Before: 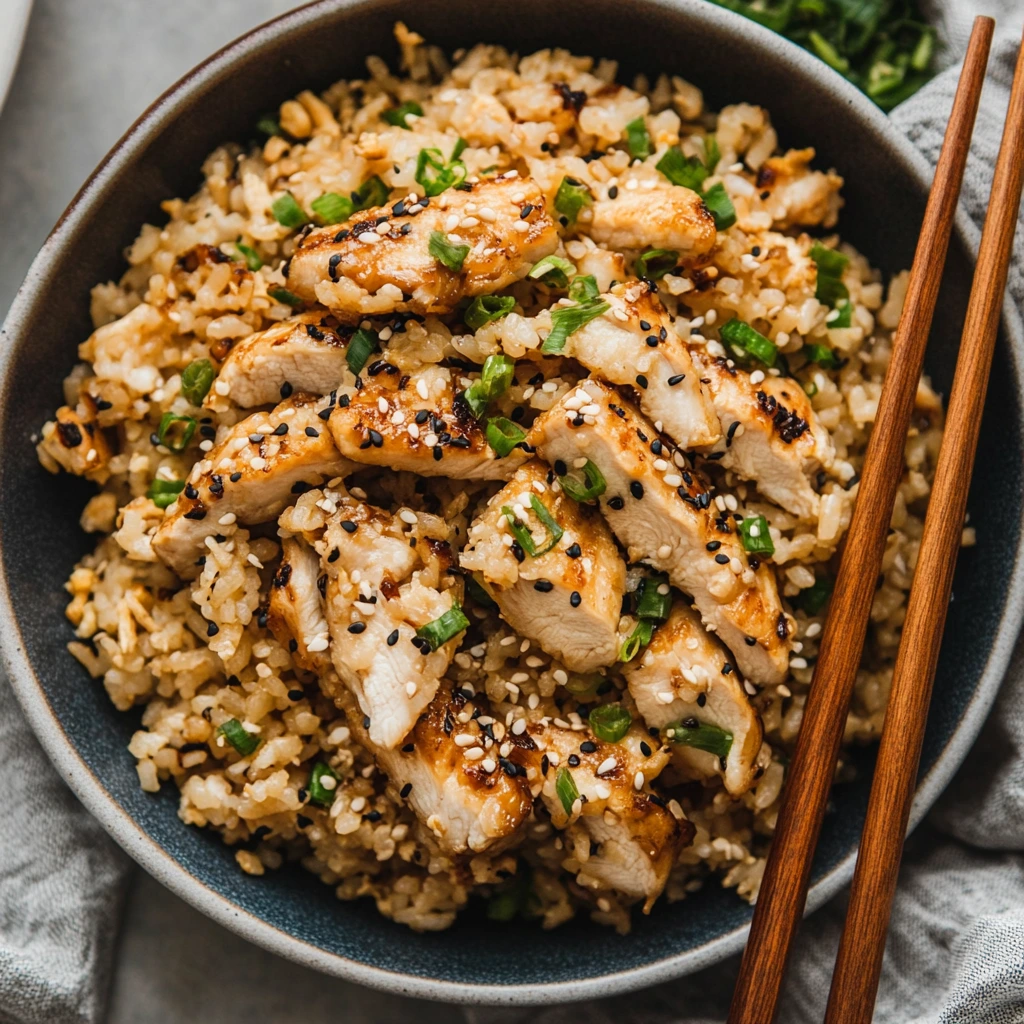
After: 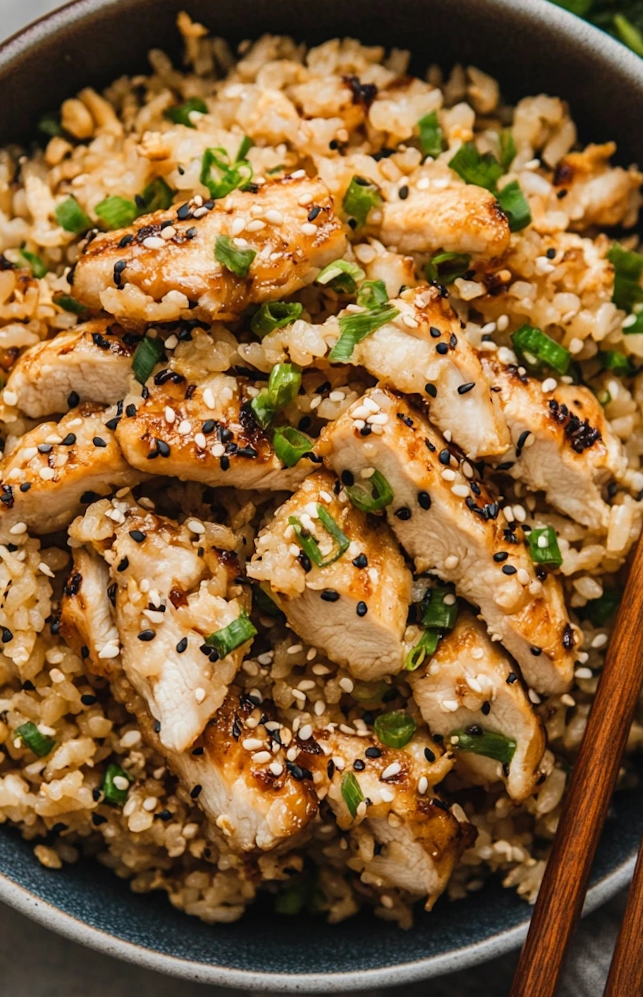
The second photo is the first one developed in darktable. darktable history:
crop and rotate: left 18.442%, right 15.508%
rotate and perspective: rotation 0.074°, lens shift (vertical) 0.096, lens shift (horizontal) -0.041, crop left 0.043, crop right 0.952, crop top 0.024, crop bottom 0.979
